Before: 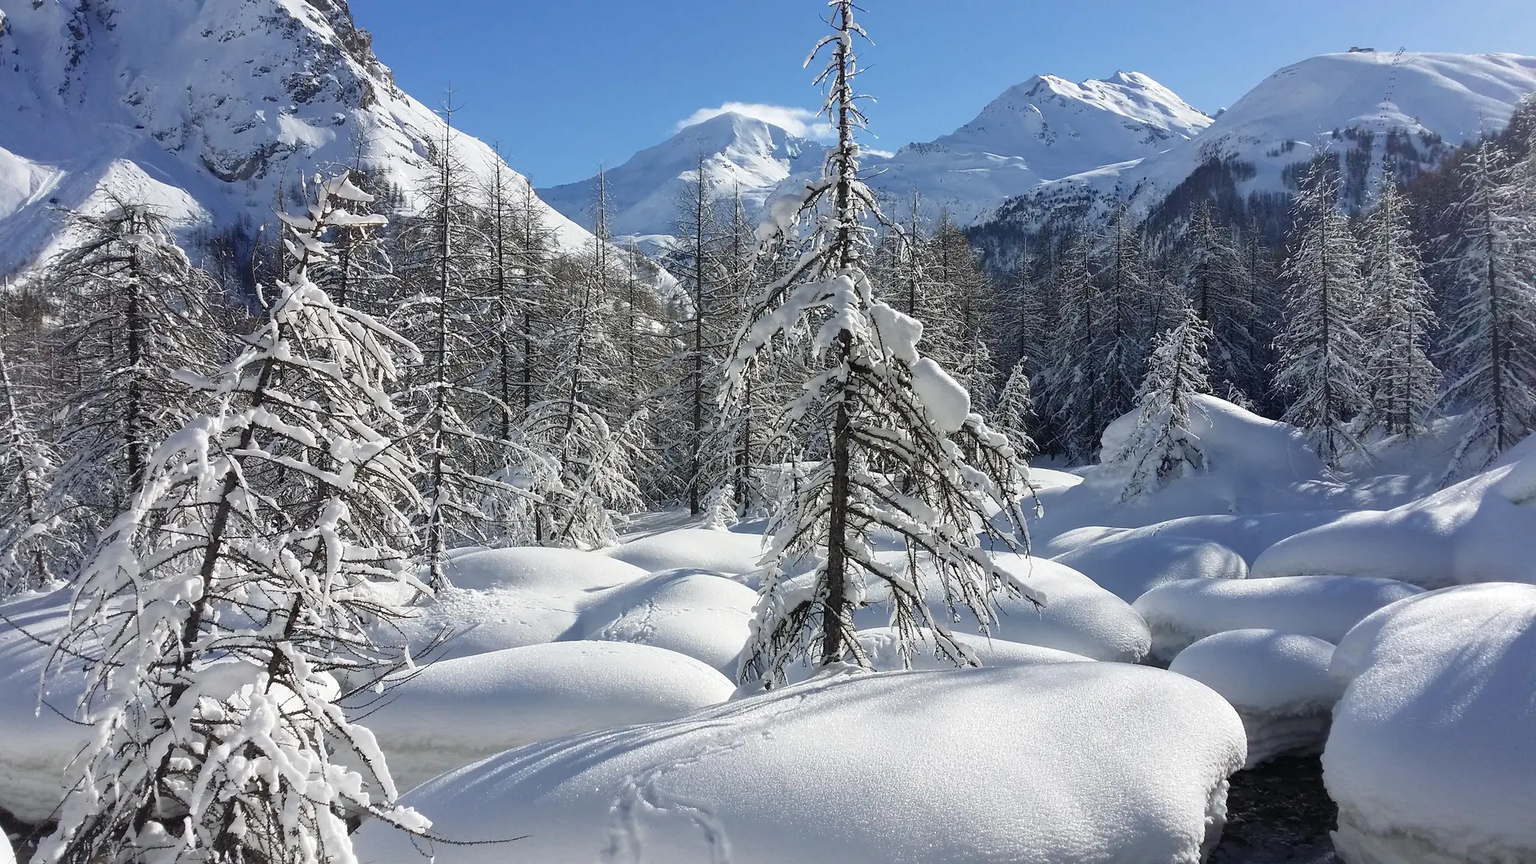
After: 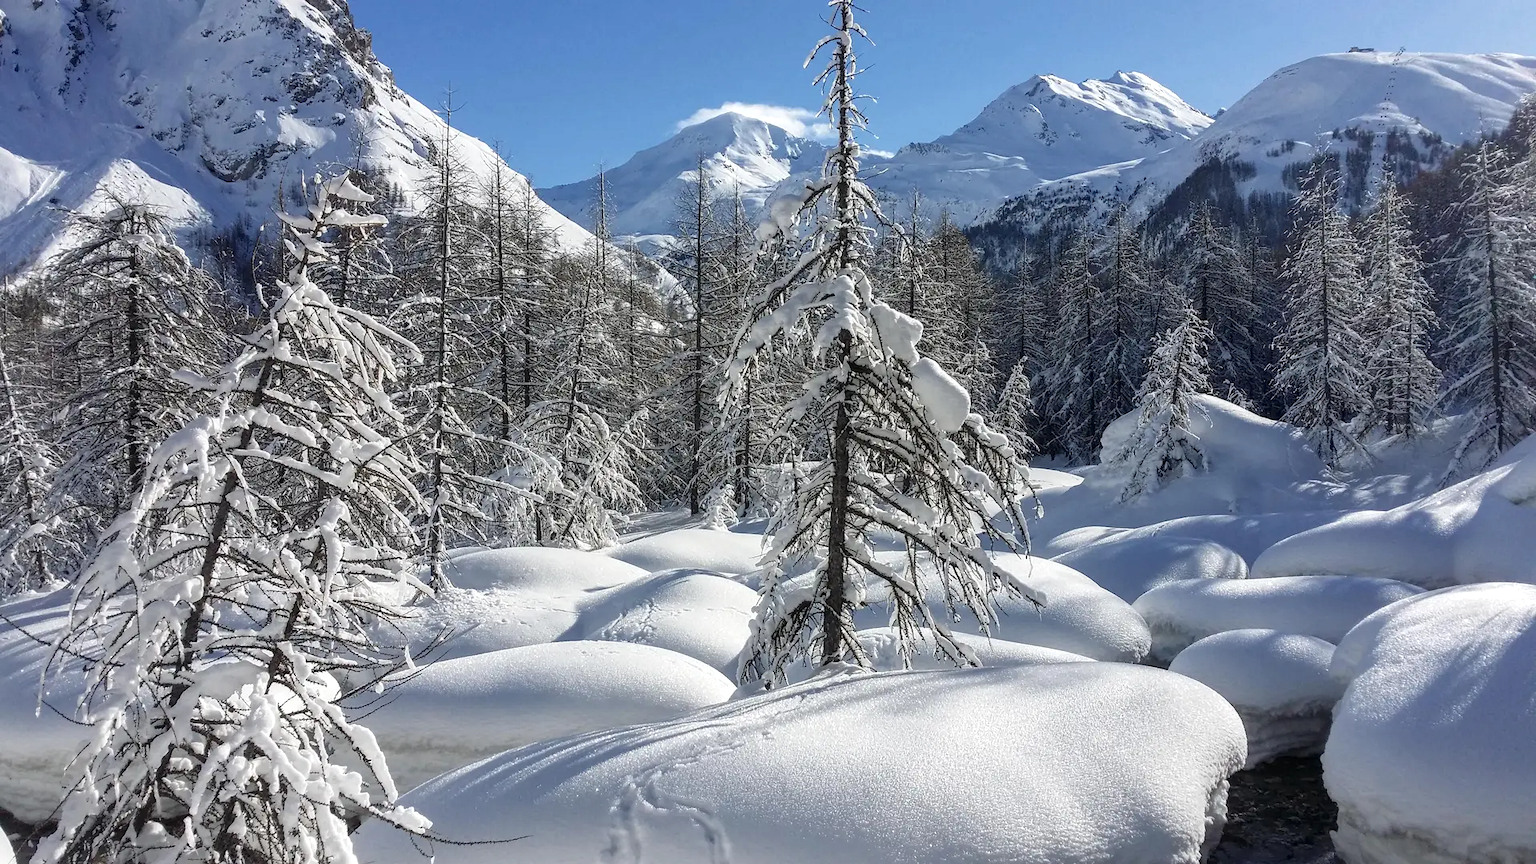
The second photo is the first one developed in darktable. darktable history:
tone curve: curves: ch1 [(0, 0) (0.173, 0.145) (0.467, 0.477) (0.808, 0.611) (1, 1)]; ch2 [(0, 0) (0.255, 0.314) (0.498, 0.509) (0.694, 0.64) (1, 1)], preserve colors none
local contrast: on, module defaults
